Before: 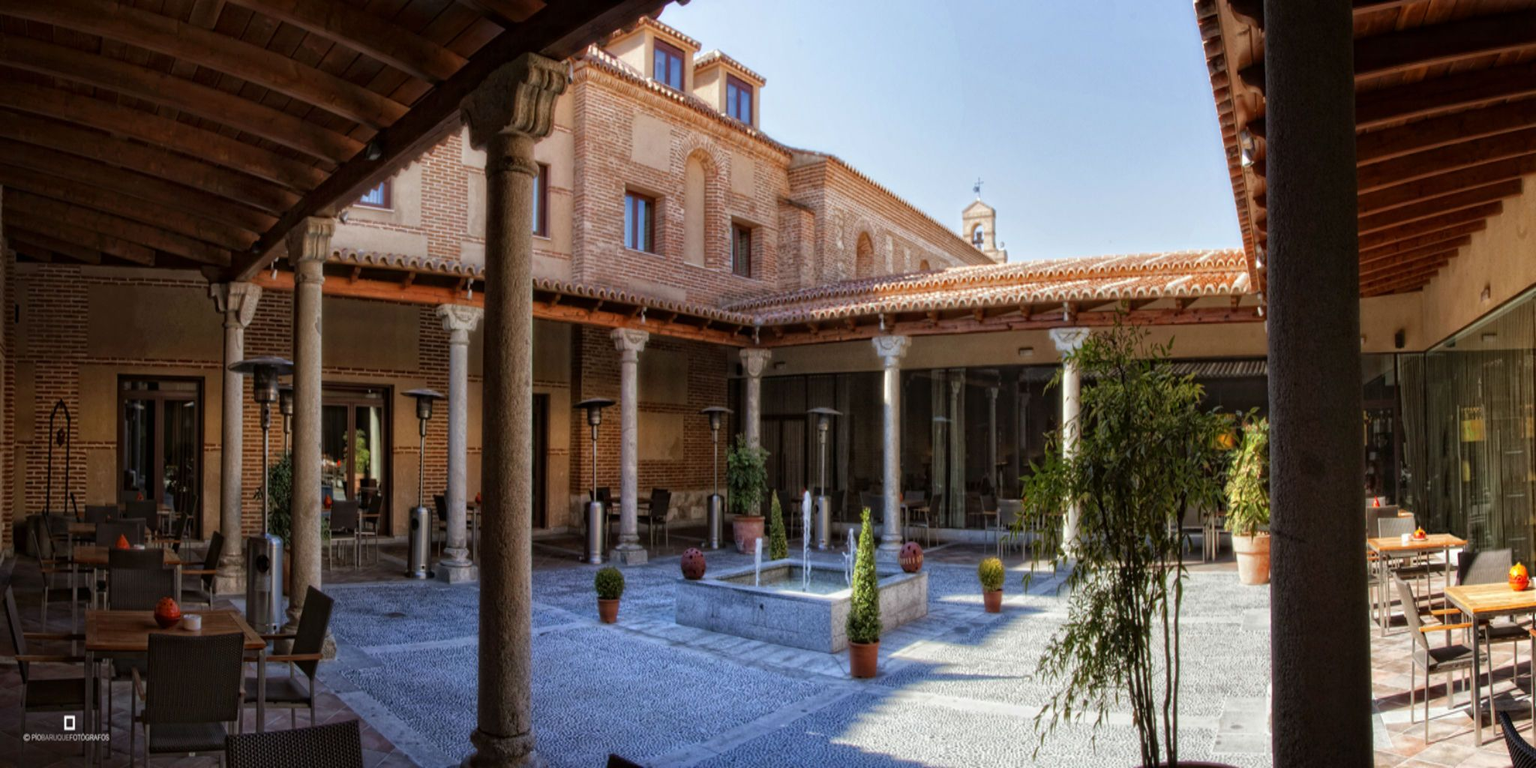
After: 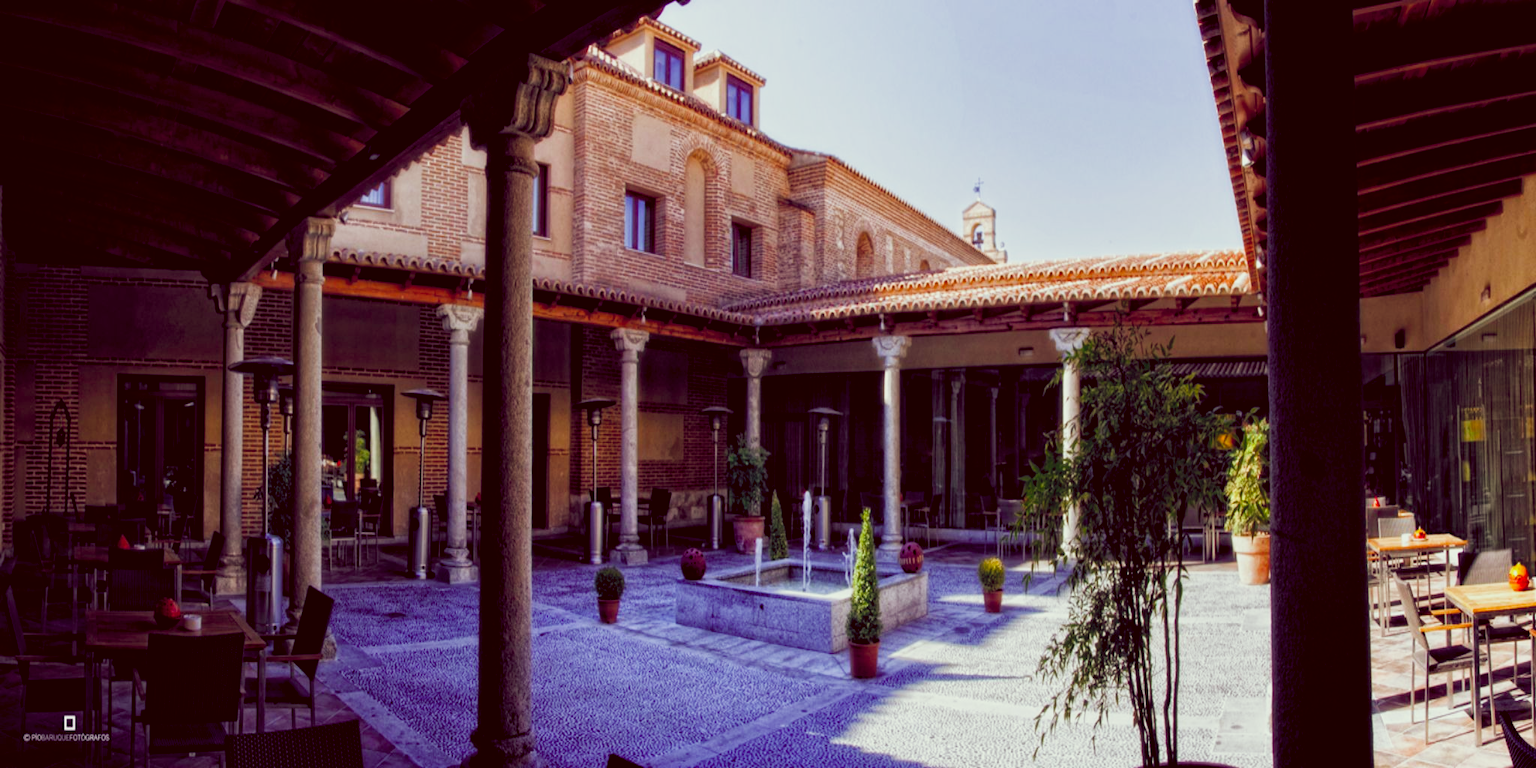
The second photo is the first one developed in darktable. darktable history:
color balance rgb: shadows lift › luminance -41.13%, shadows lift › chroma 14.13%, shadows lift › hue 260°, power › luminance -3.76%, power › chroma 0.56%, power › hue 40.37°, highlights gain › luminance 16.81%, highlights gain › chroma 2.94%, highlights gain › hue 260°, global offset › luminance -0.29%, global offset › chroma 0.31%, global offset › hue 260°, perceptual saturation grading › global saturation 20%, perceptual saturation grading › highlights -13.92%, perceptual saturation grading › shadows 50%
sigmoid: contrast 1.22, skew 0.65
white balance: red 1.004, blue 1.096
color correction: highlights a* -5.94, highlights b* 9.48, shadows a* 10.12, shadows b* 23.94
